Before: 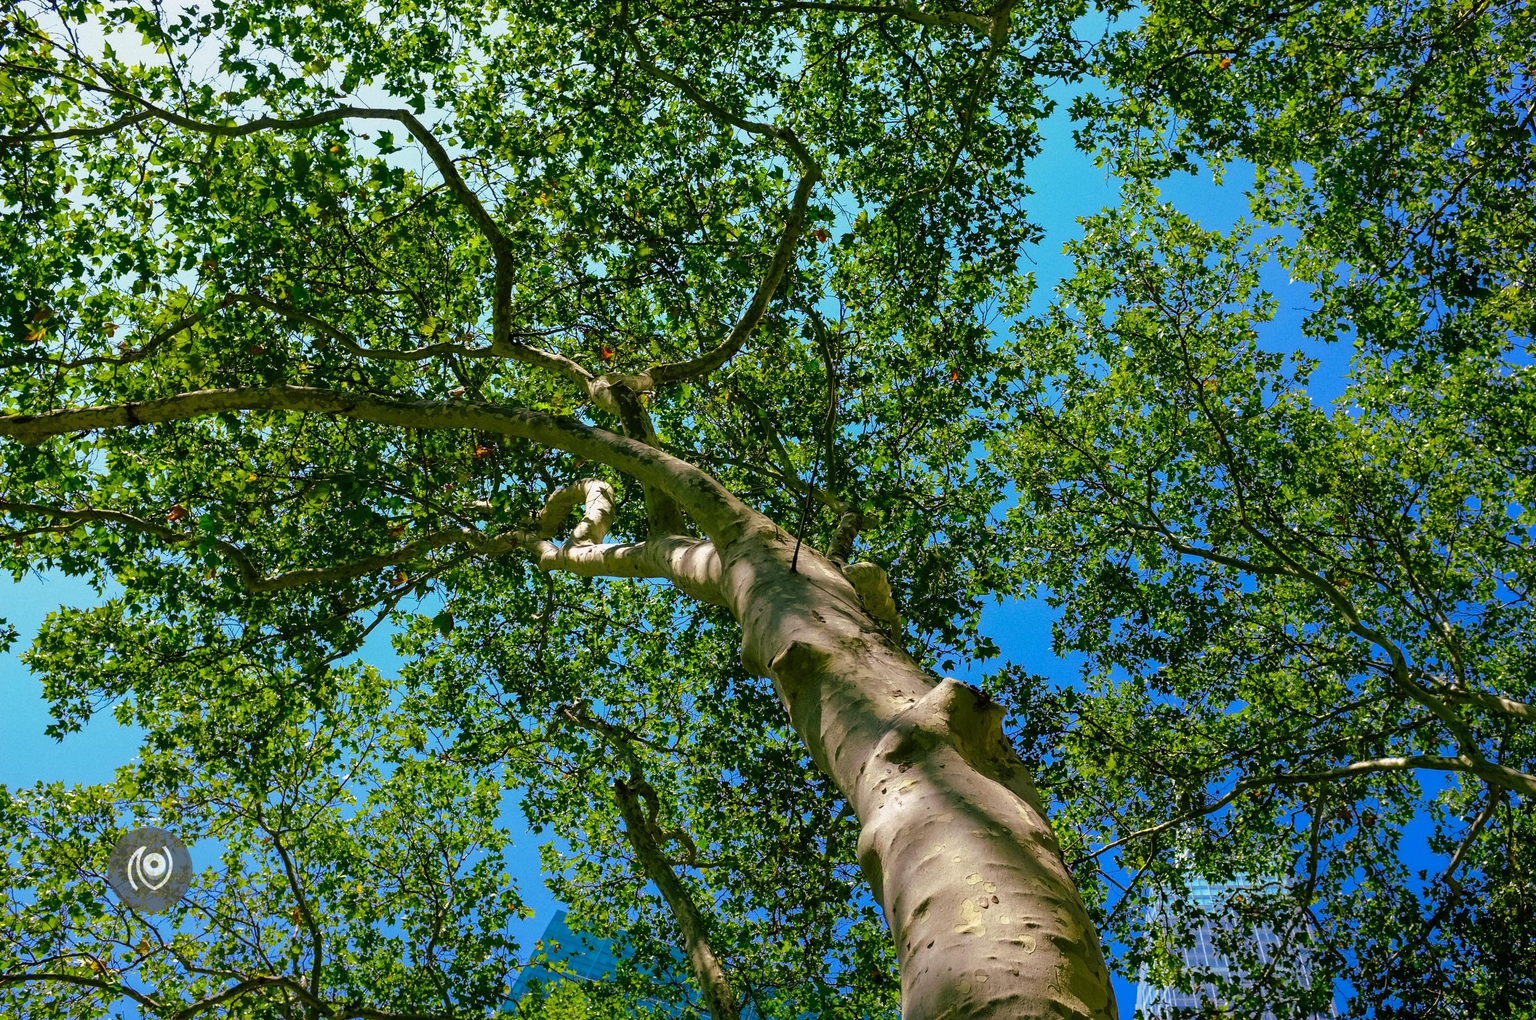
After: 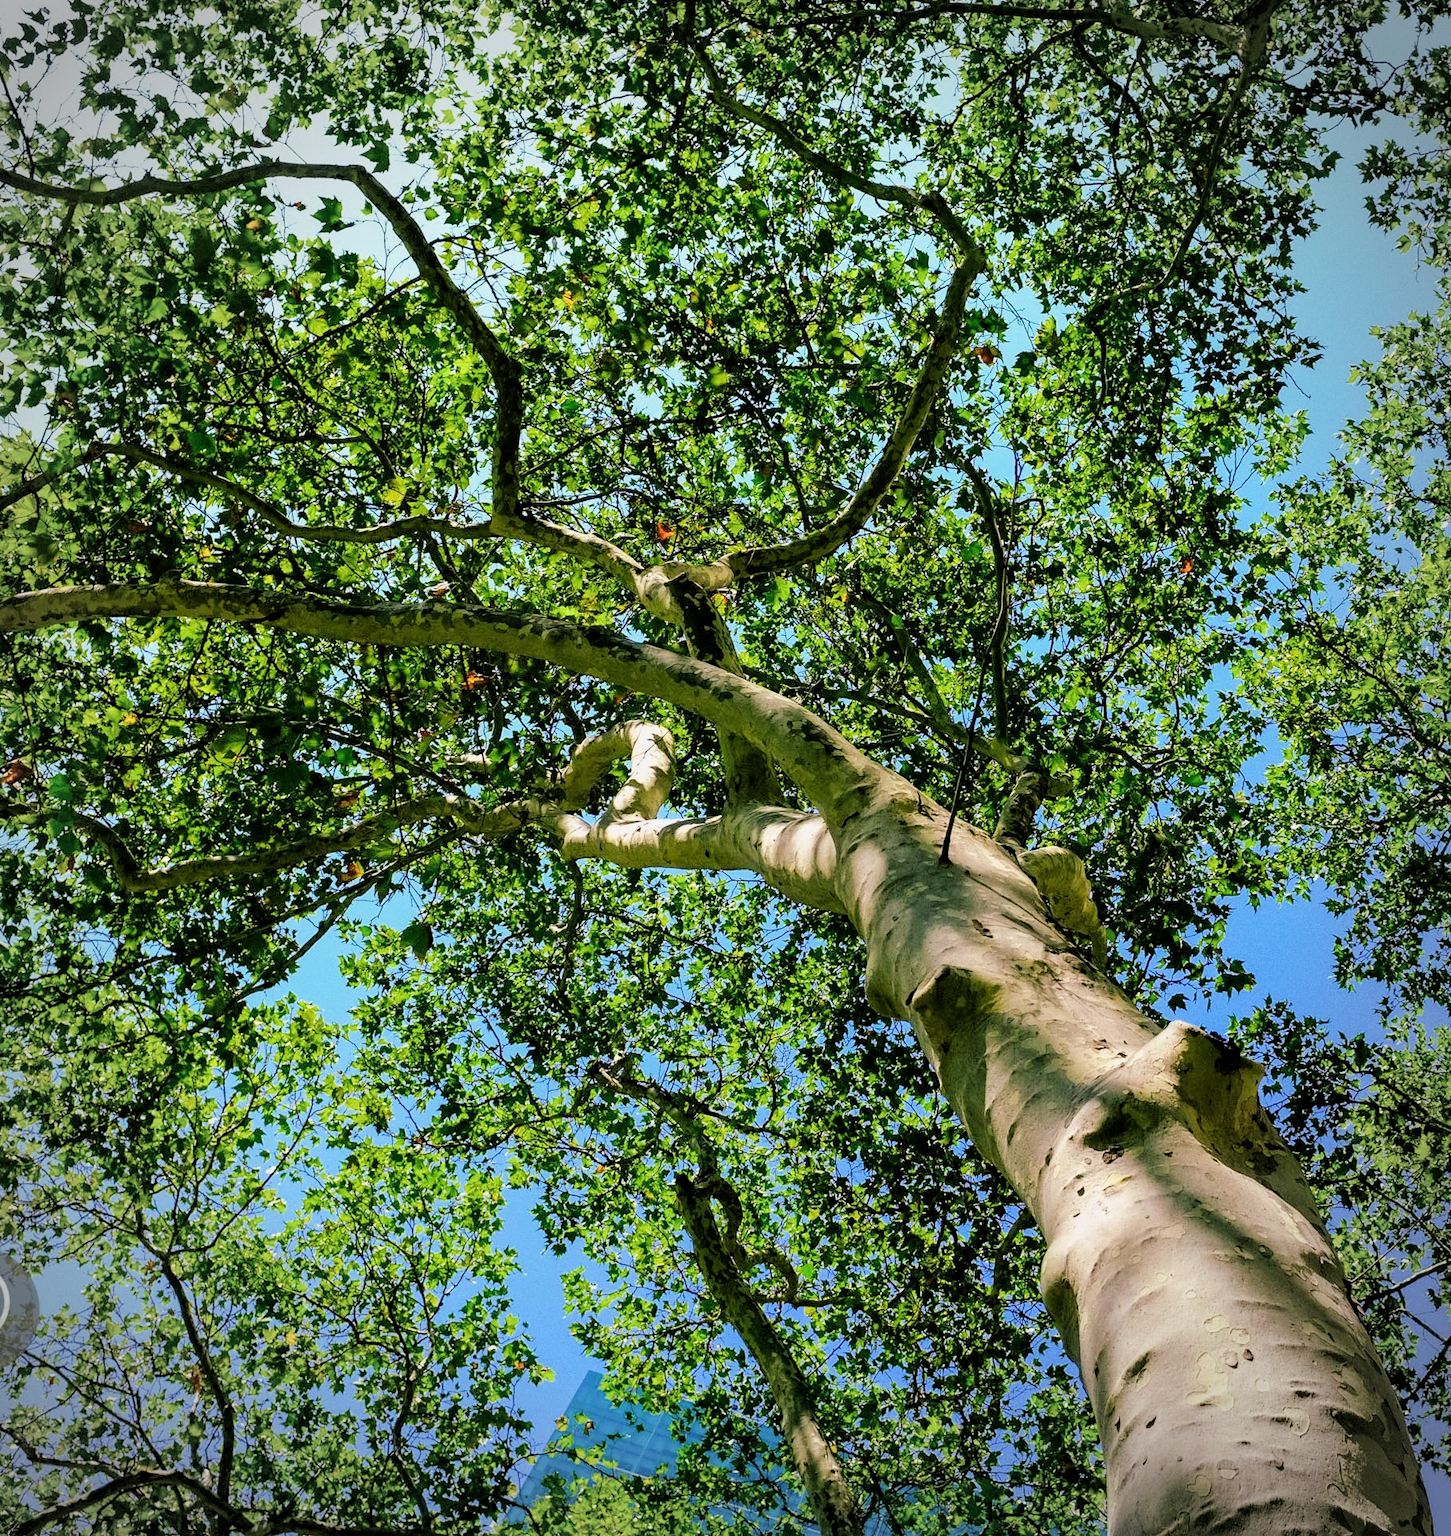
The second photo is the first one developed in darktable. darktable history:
crop: left 10.831%, right 26.401%
vignetting: automatic ratio true, unbound false
filmic rgb: black relative exposure -5.02 EV, white relative exposure 3.99 EV, threshold 5.95 EV, hardness 2.88, contrast 1.098, enable highlight reconstruction true
exposure: black level correction 0, exposure 0.893 EV, compensate exposure bias true, compensate highlight preservation false
